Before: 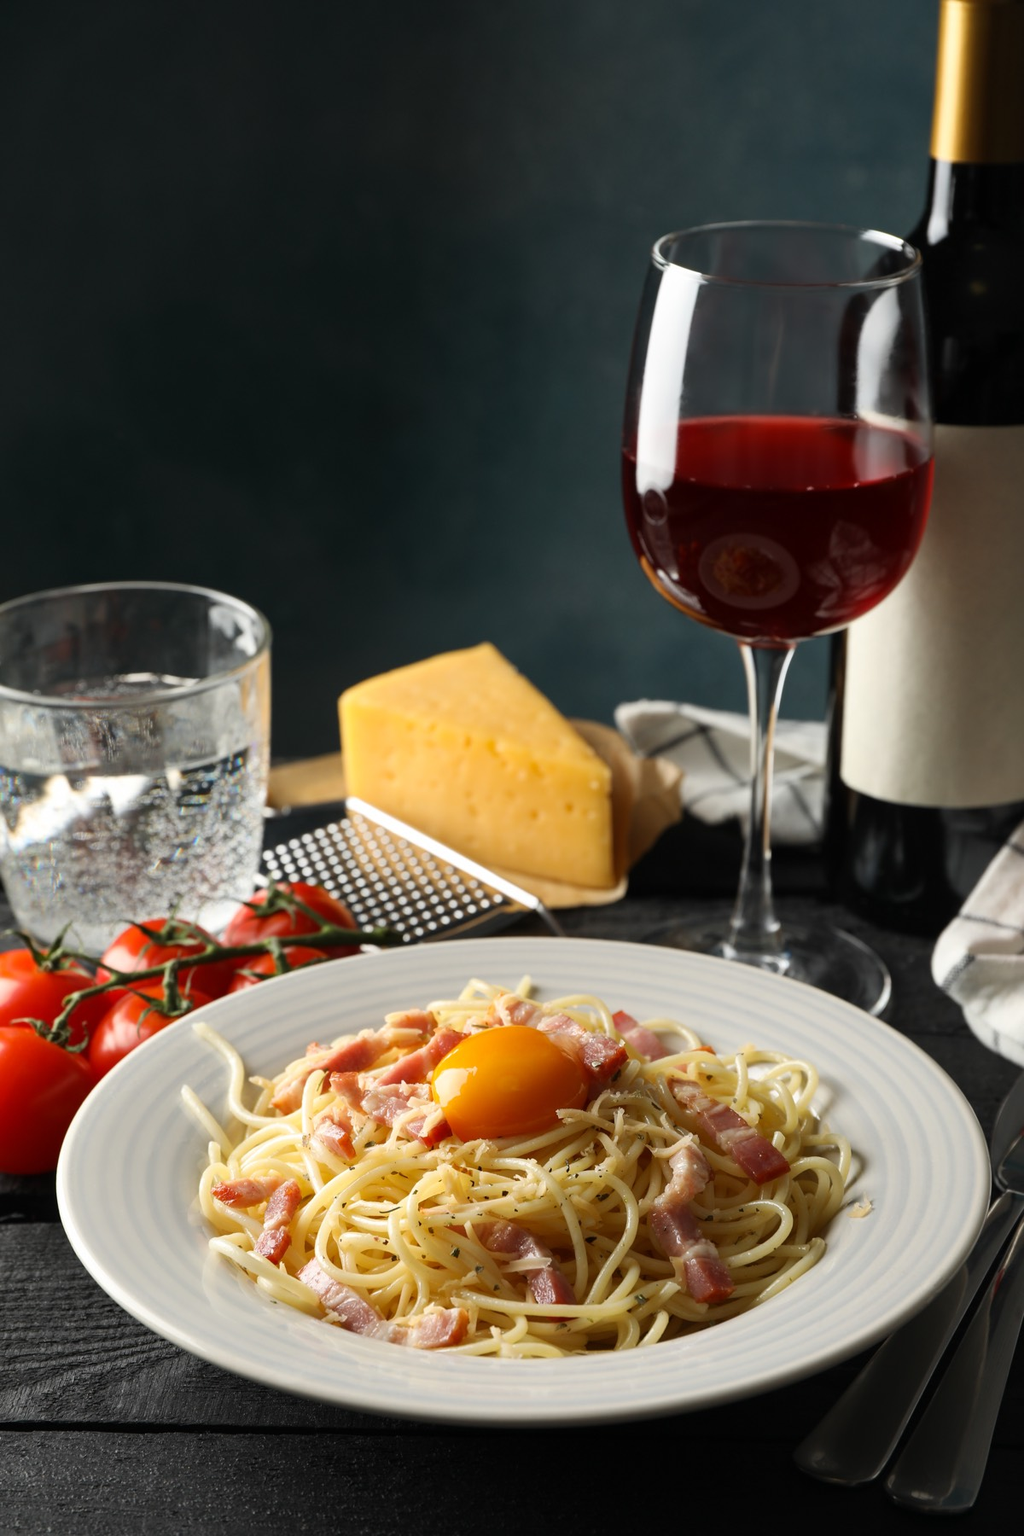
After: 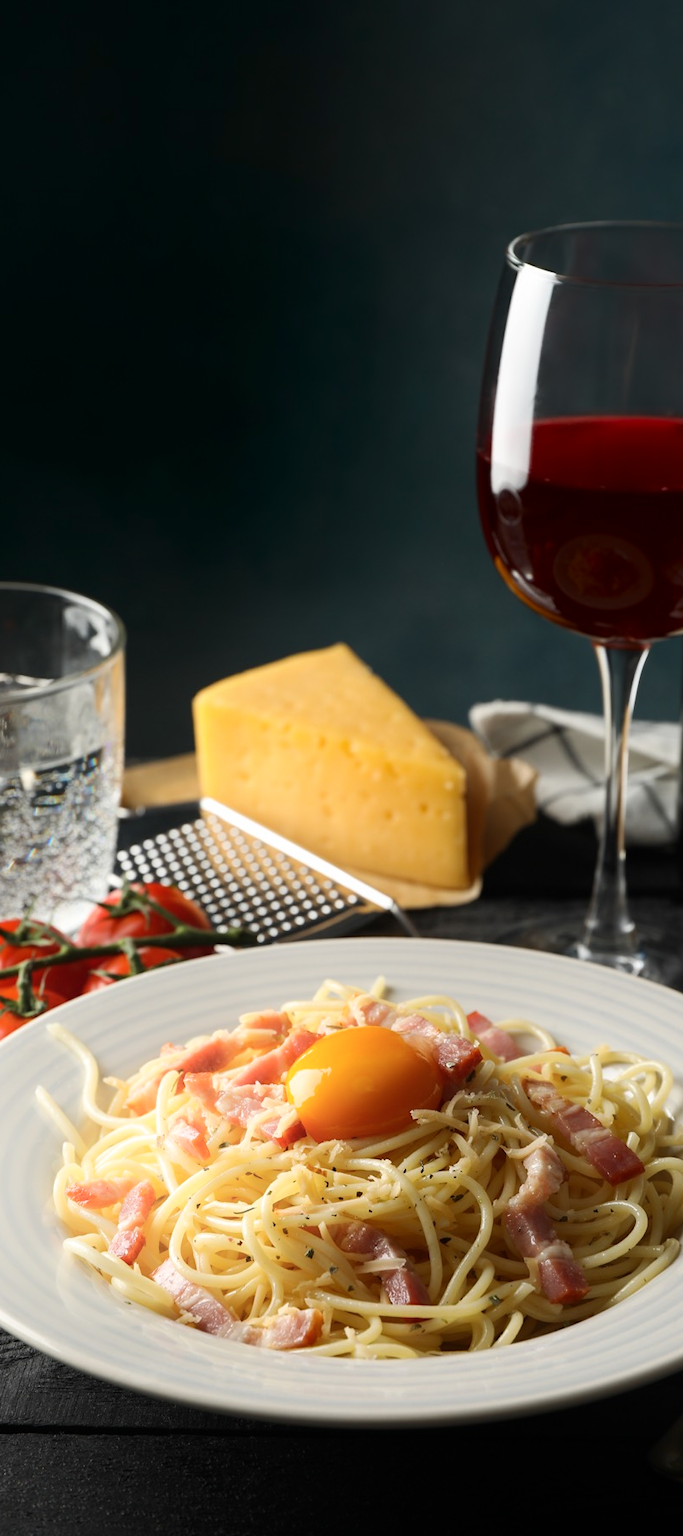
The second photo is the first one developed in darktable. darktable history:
crop and rotate: left 14.313%, right 19.011%
shadows and highlights: shadows -53.87, highlights 86.39, soften with gaussian
